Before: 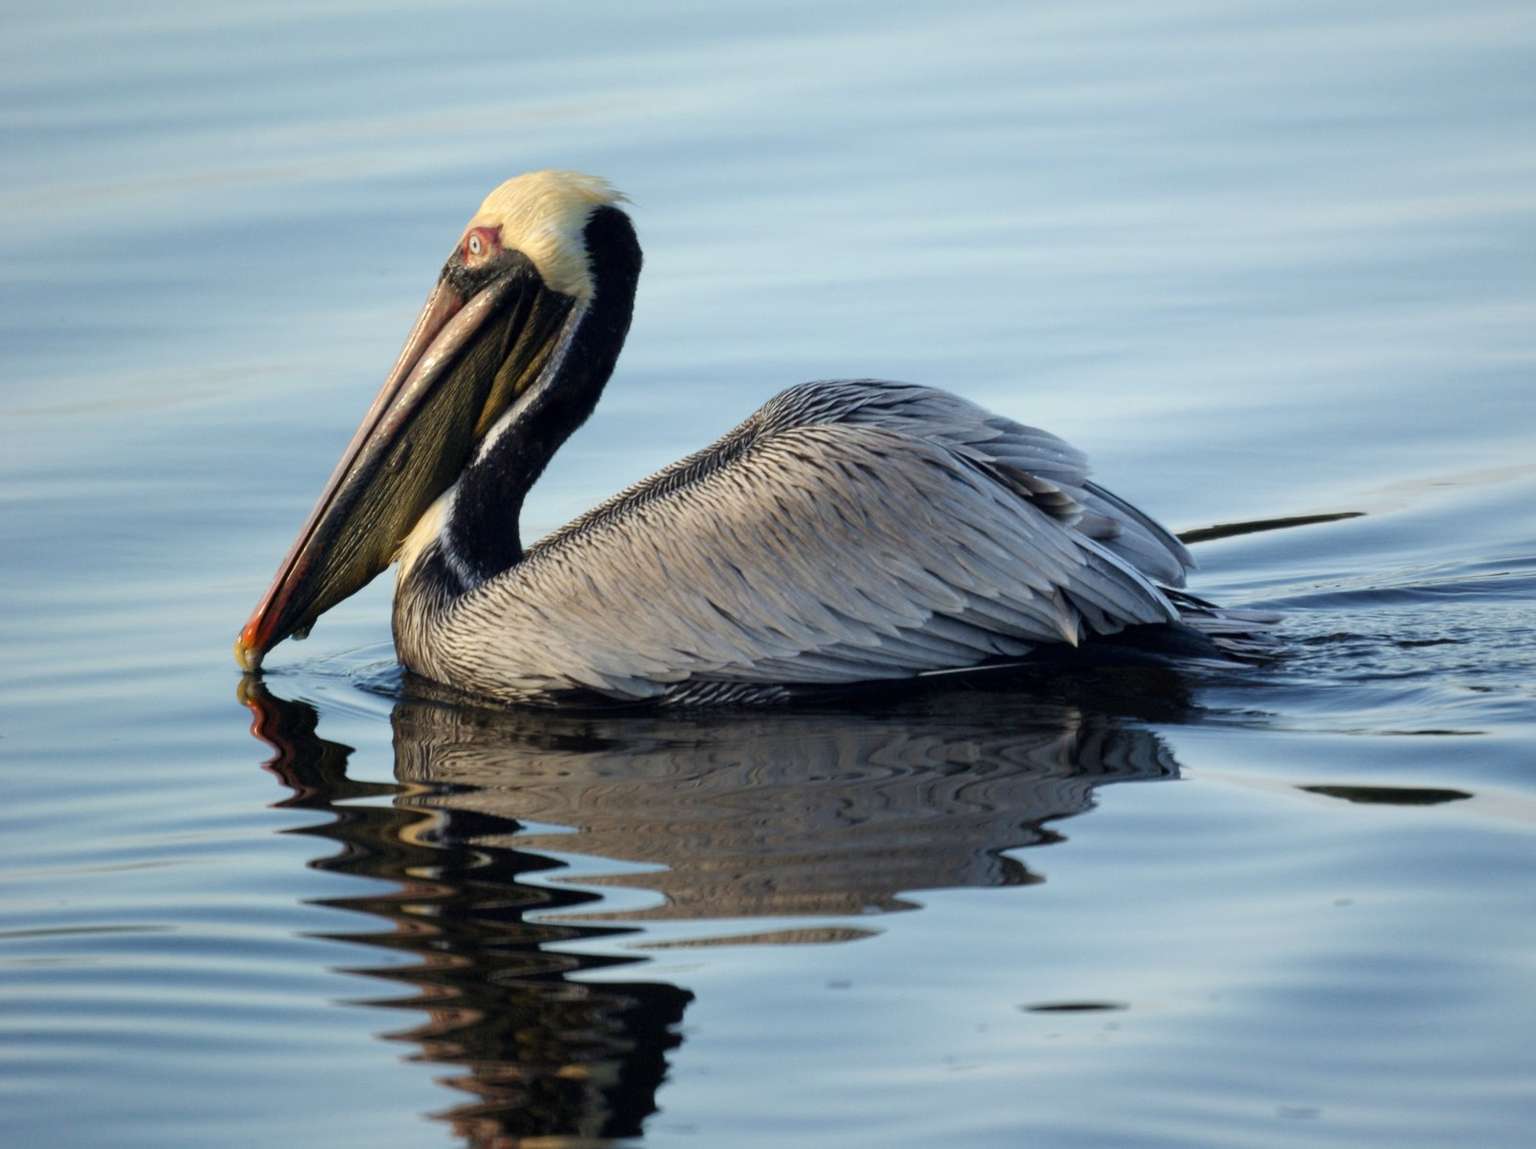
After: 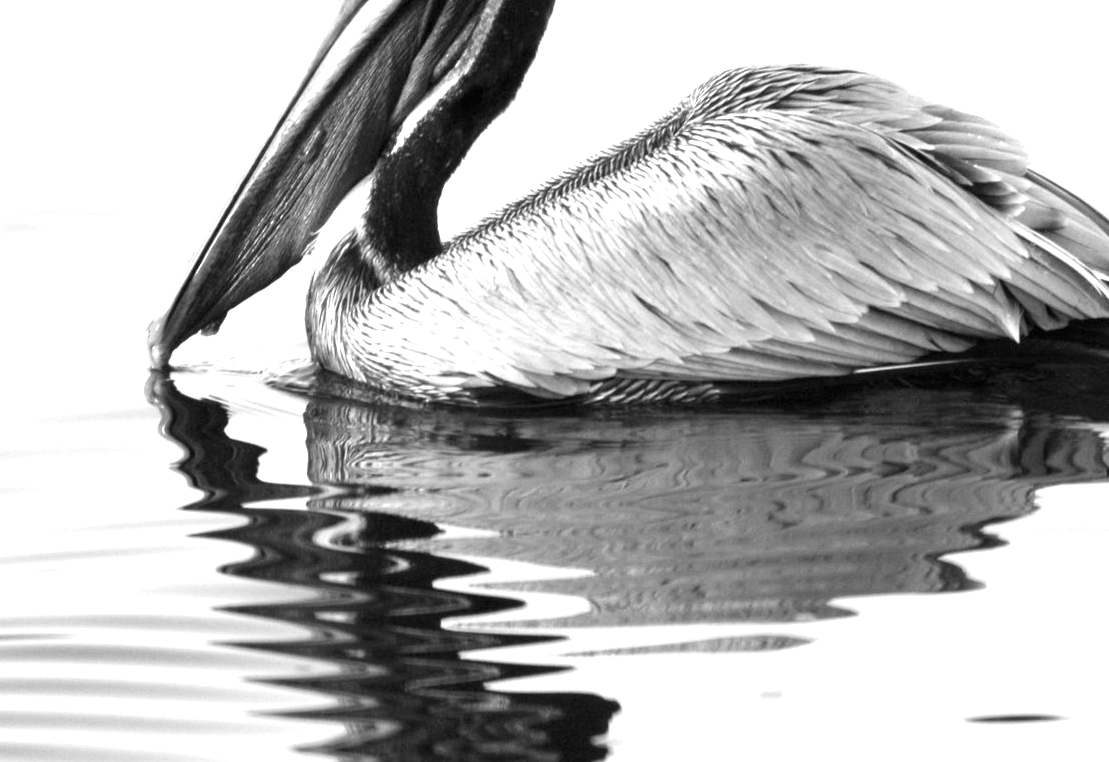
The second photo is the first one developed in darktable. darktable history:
crop: left 6.488%, top 27.668%, right 24.183%, bottom 8.656%
monochrome: on, module defaults
exposure: black level correction 0, exposure 1.6 EV, compensate exposure bias true, compensate highlight preservation false
color balance rgb: perceptual saturation grading › global saturation 20%, global vibrance 20%
